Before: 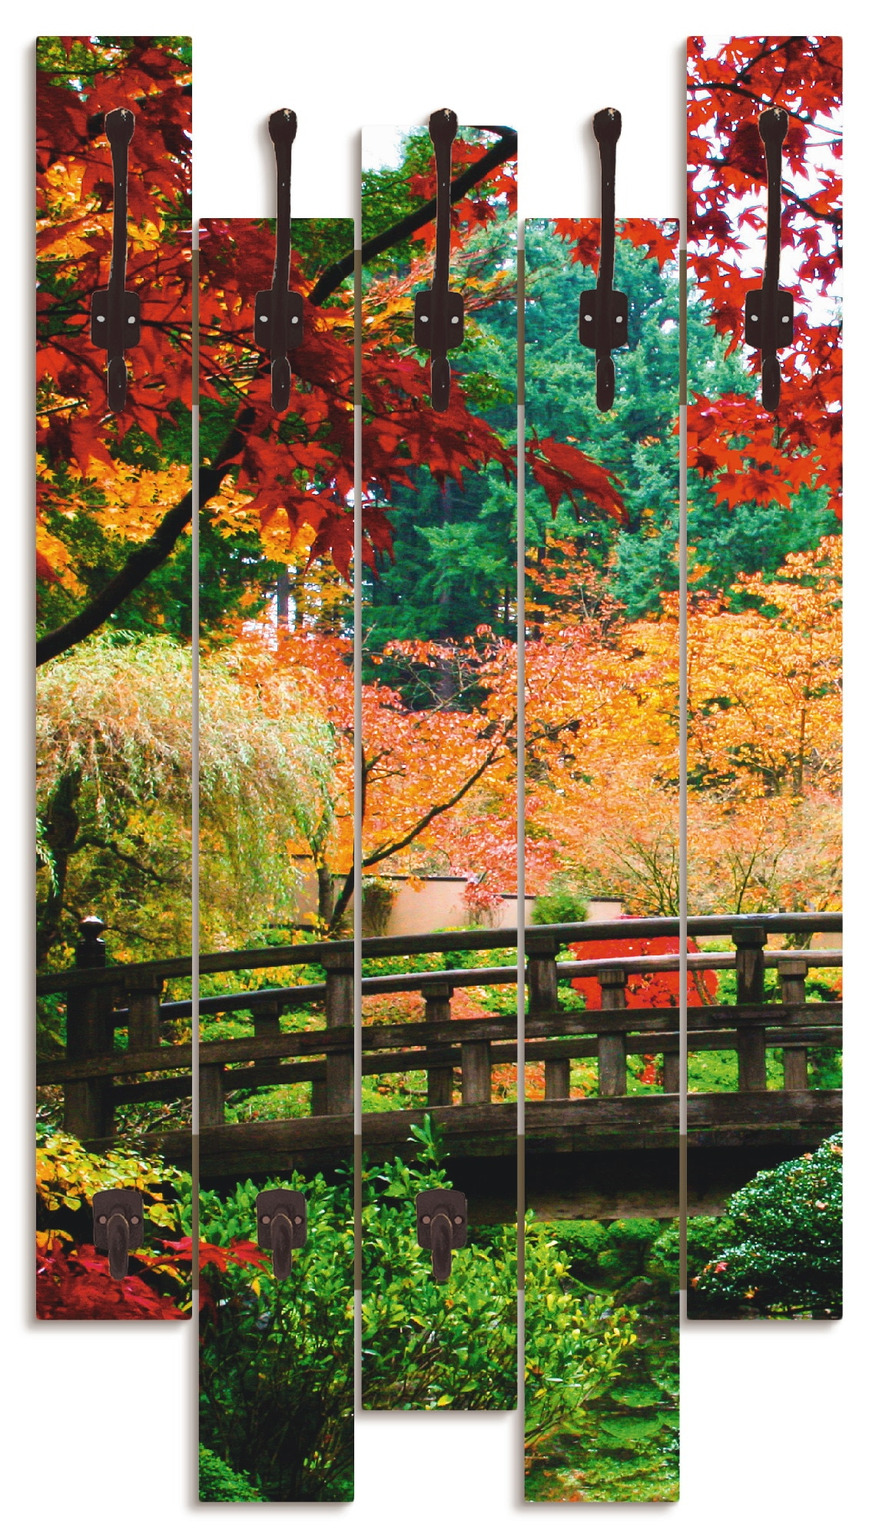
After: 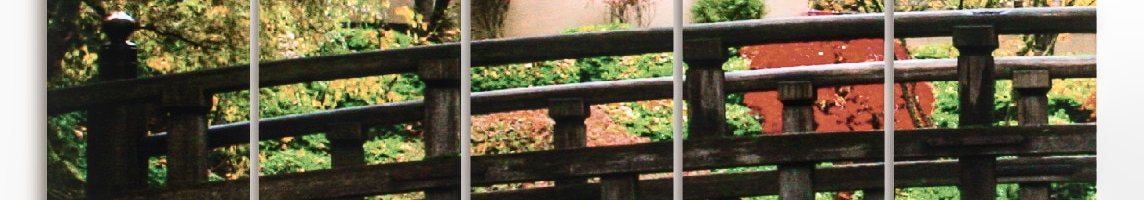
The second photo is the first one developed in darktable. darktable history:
contrast brightness saturation: contrast 0.25, saturation -0.31
local contrast: on, module defaults
crop and rotate: top 59.084%, bottom 30.916%
